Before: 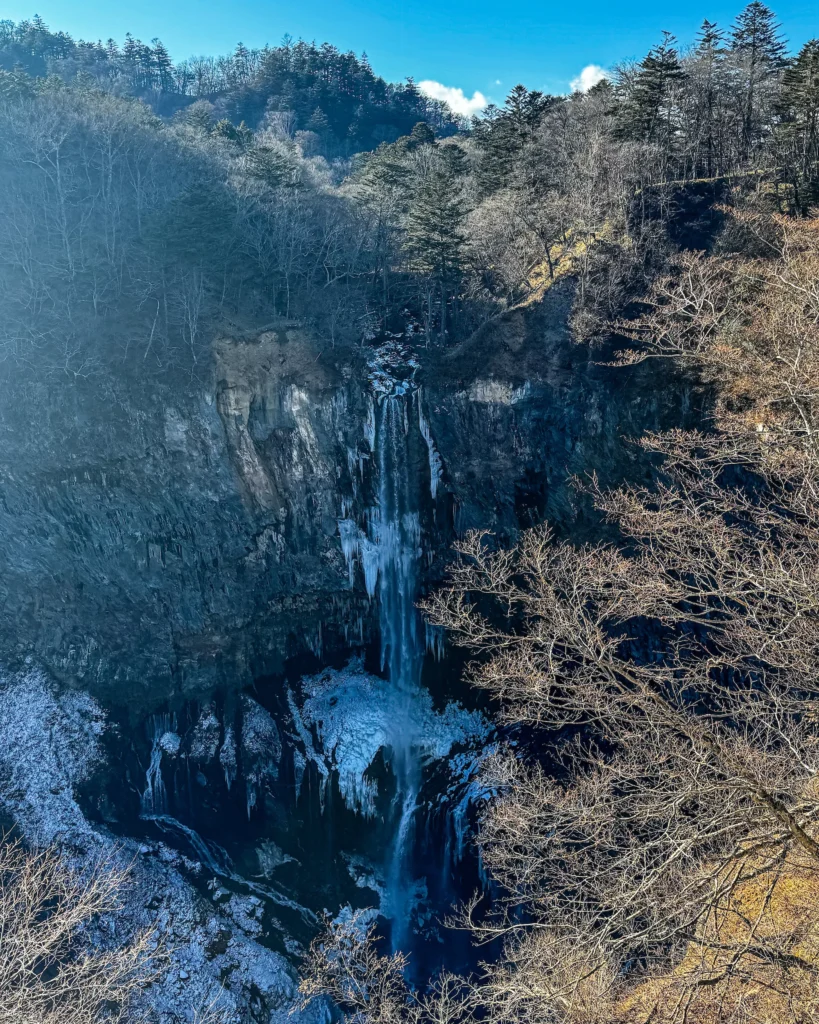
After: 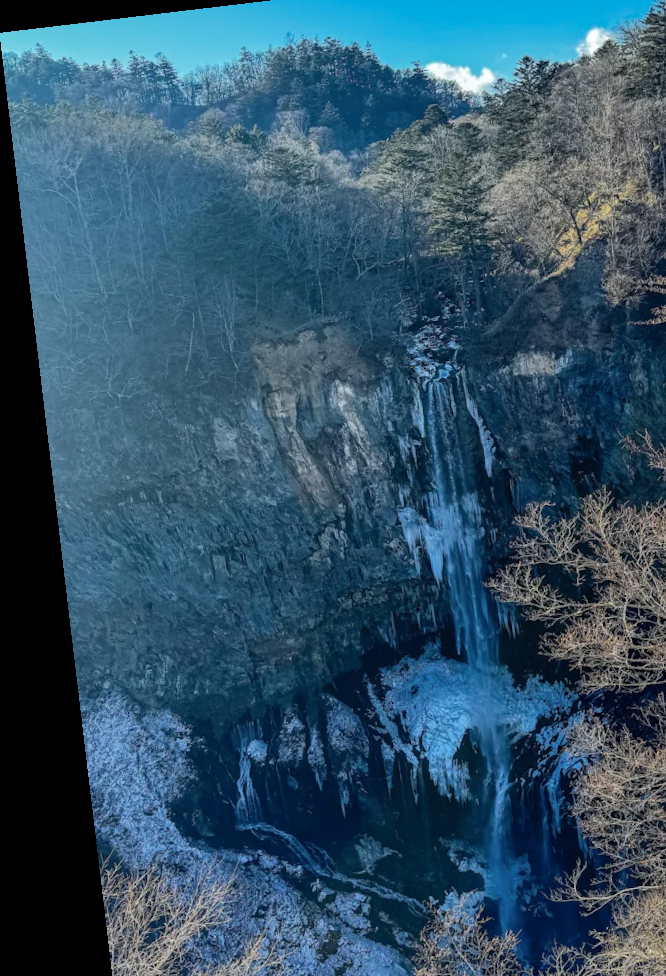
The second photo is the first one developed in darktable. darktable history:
rotate and perspective: rotation -6.83°, automatic cropping off
crop: top 5.803%, right 27.864%, bottom 5.804%
shadows and highlights: shadows 40, highlights -60
